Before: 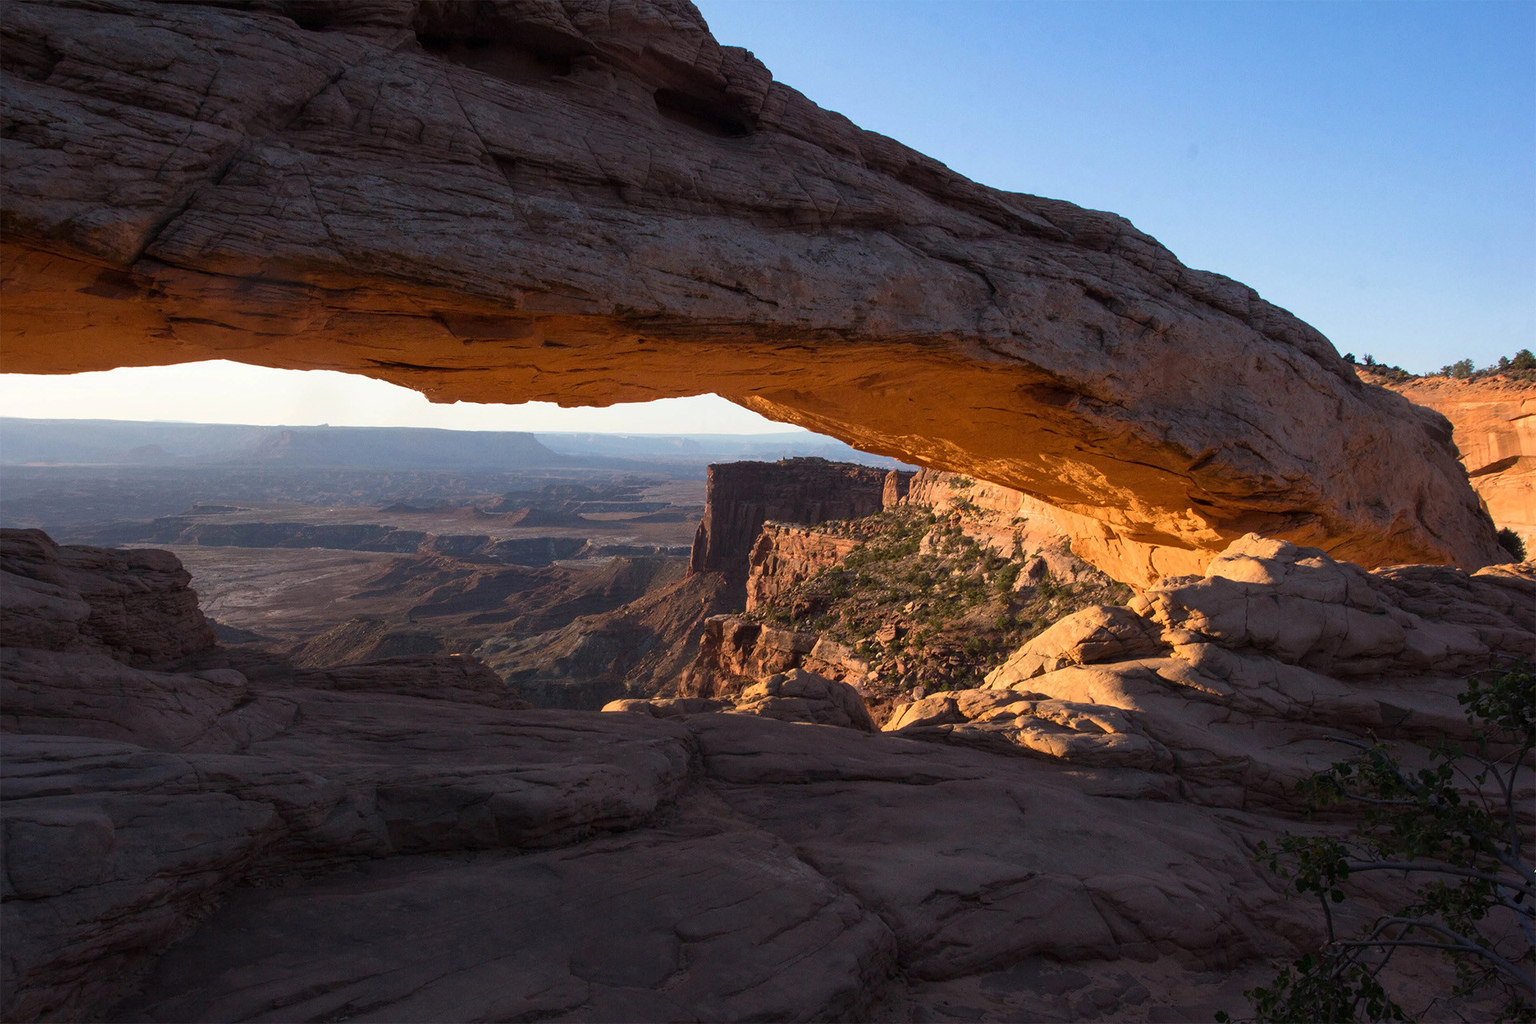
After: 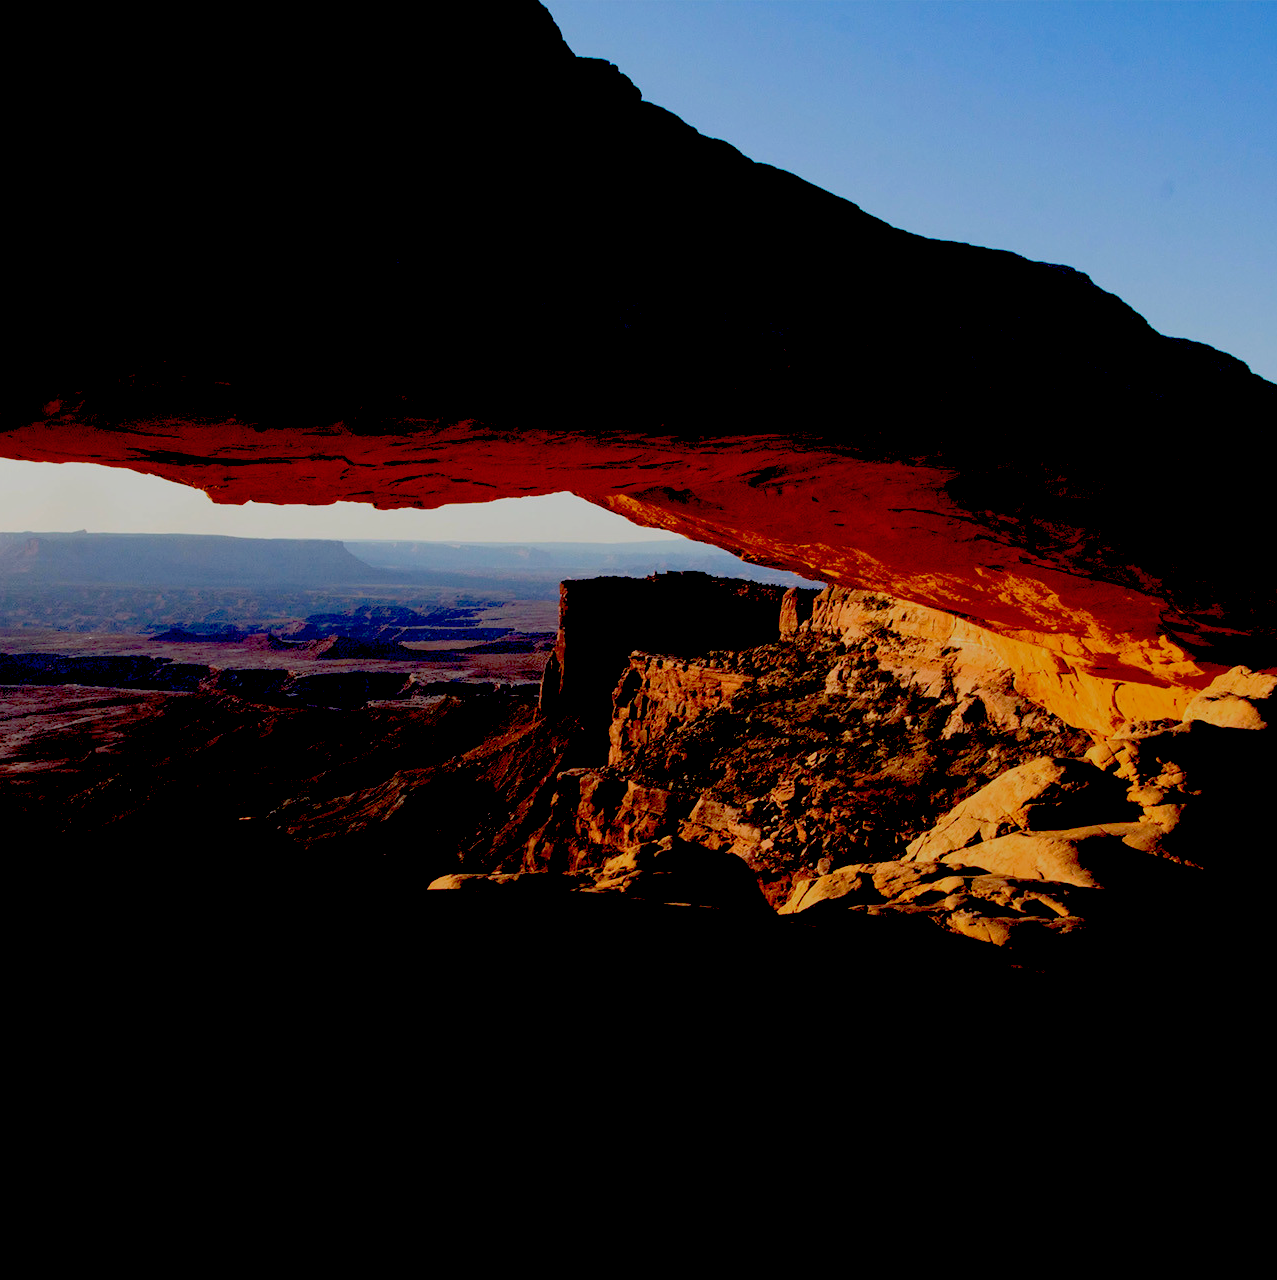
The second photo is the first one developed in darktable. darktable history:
exposure: black level correction 0.1, exposure -0.092 EV, compensate highlight preservation false
crop: left 16.899%, right 16.556%
color balance rgb: contrast -30%
